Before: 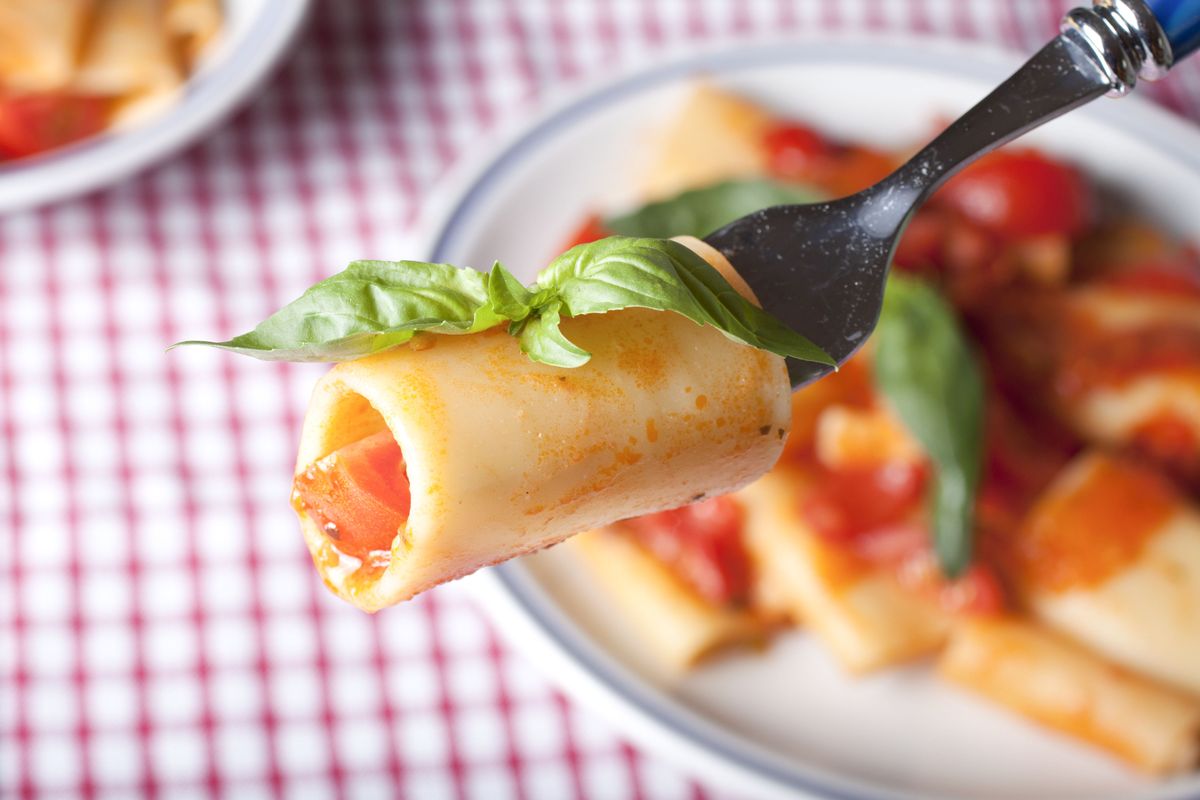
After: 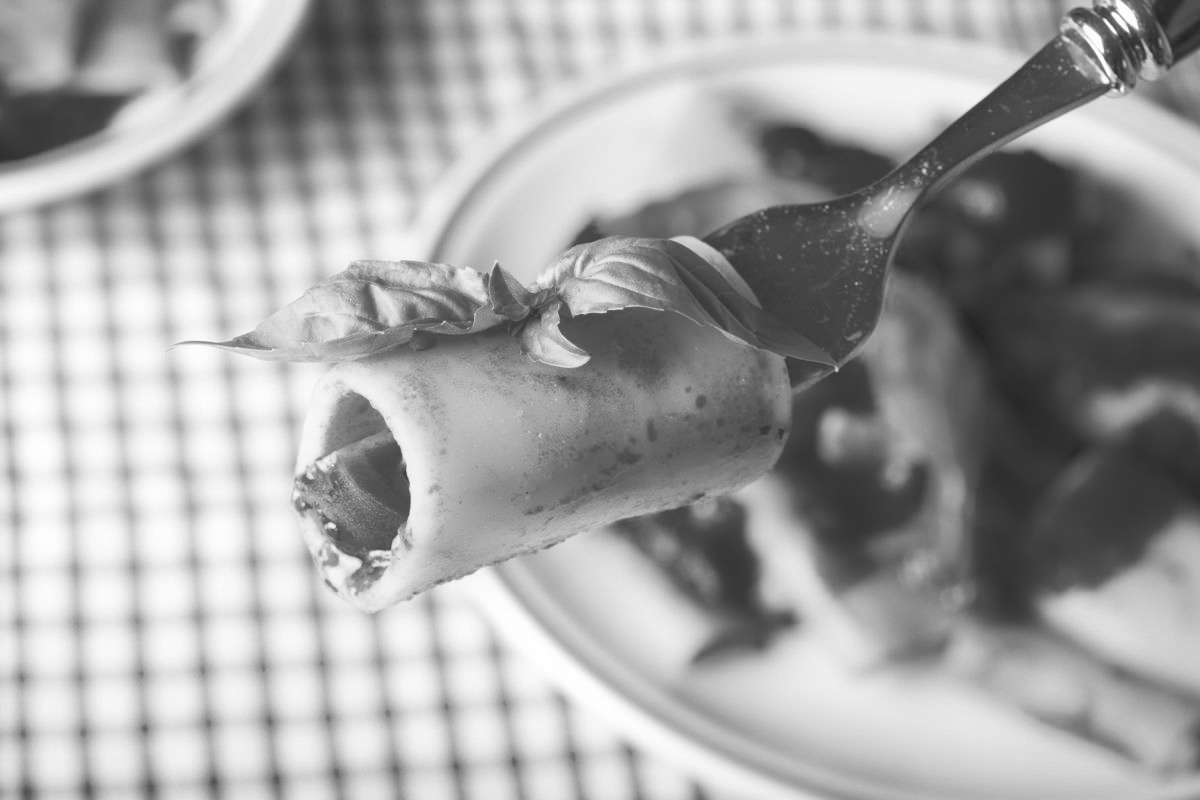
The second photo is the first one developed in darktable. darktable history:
monochrome: a 0, b 0, size 0.5, highlights 0.57
tone curve: curves: ch0 [(0, 0.137) (1, 1)], color space Lab, linked channels, preserve colors none
contrast brightness saturation: contrast 0.08, saturation 0.2
